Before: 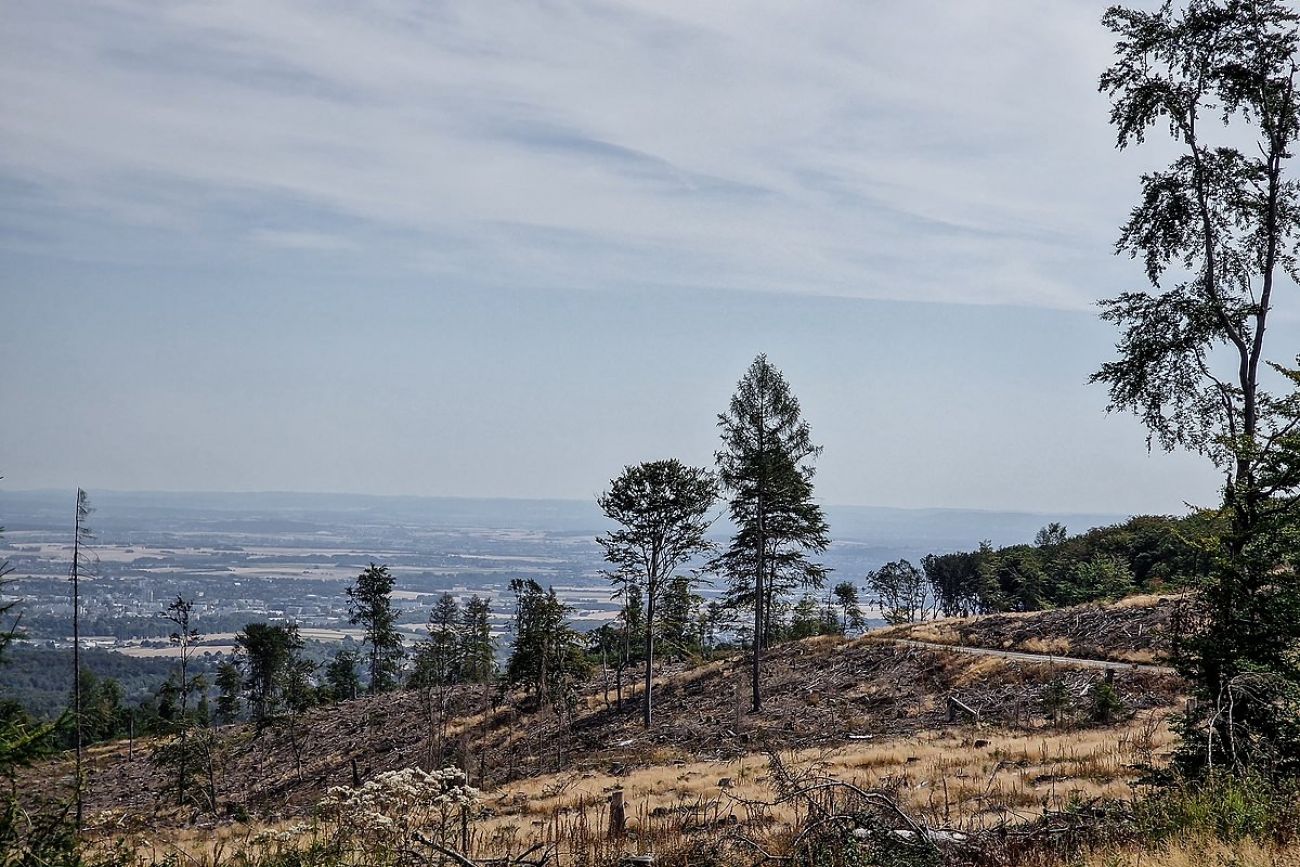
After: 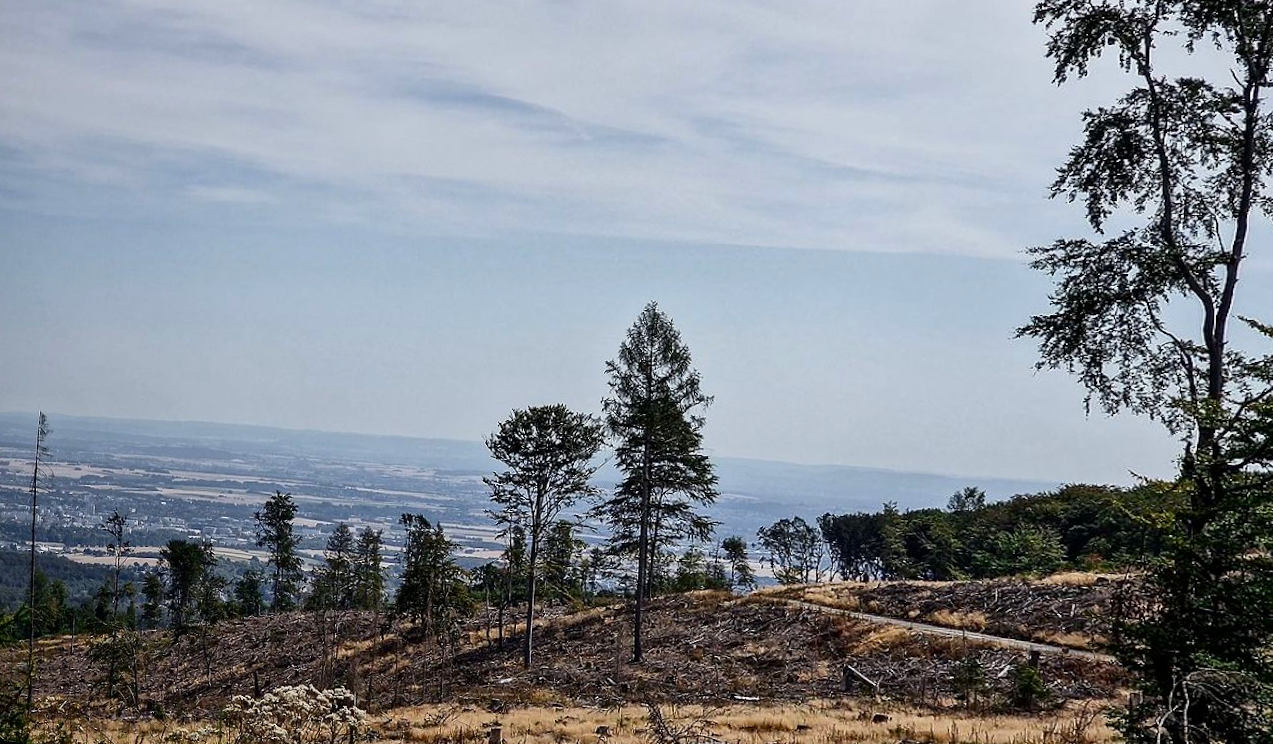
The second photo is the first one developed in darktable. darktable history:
rotate and perspective: rotation 1.69°, lens shift (vertical) -0.023, lens shift (horizontal) -0.291, crop left 0.025, crop right 0.988, crop top 0.092, crop bottom 0.842
contrast brightness saturation: contrast 0.13, brightness -0.05, saturation 0.16
